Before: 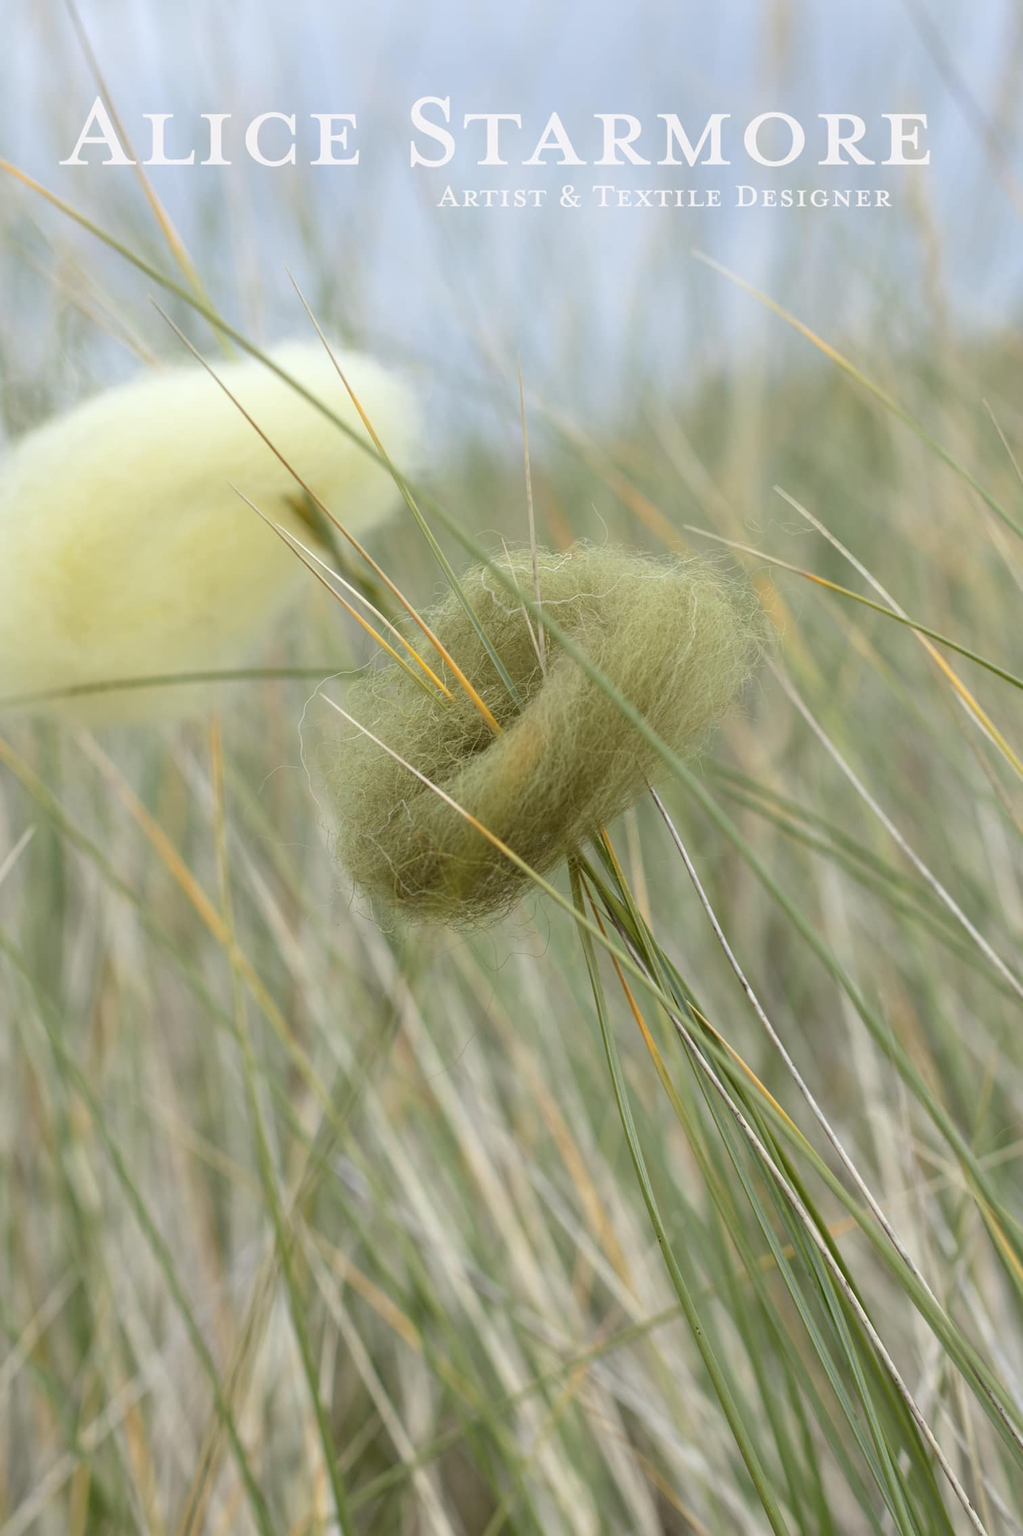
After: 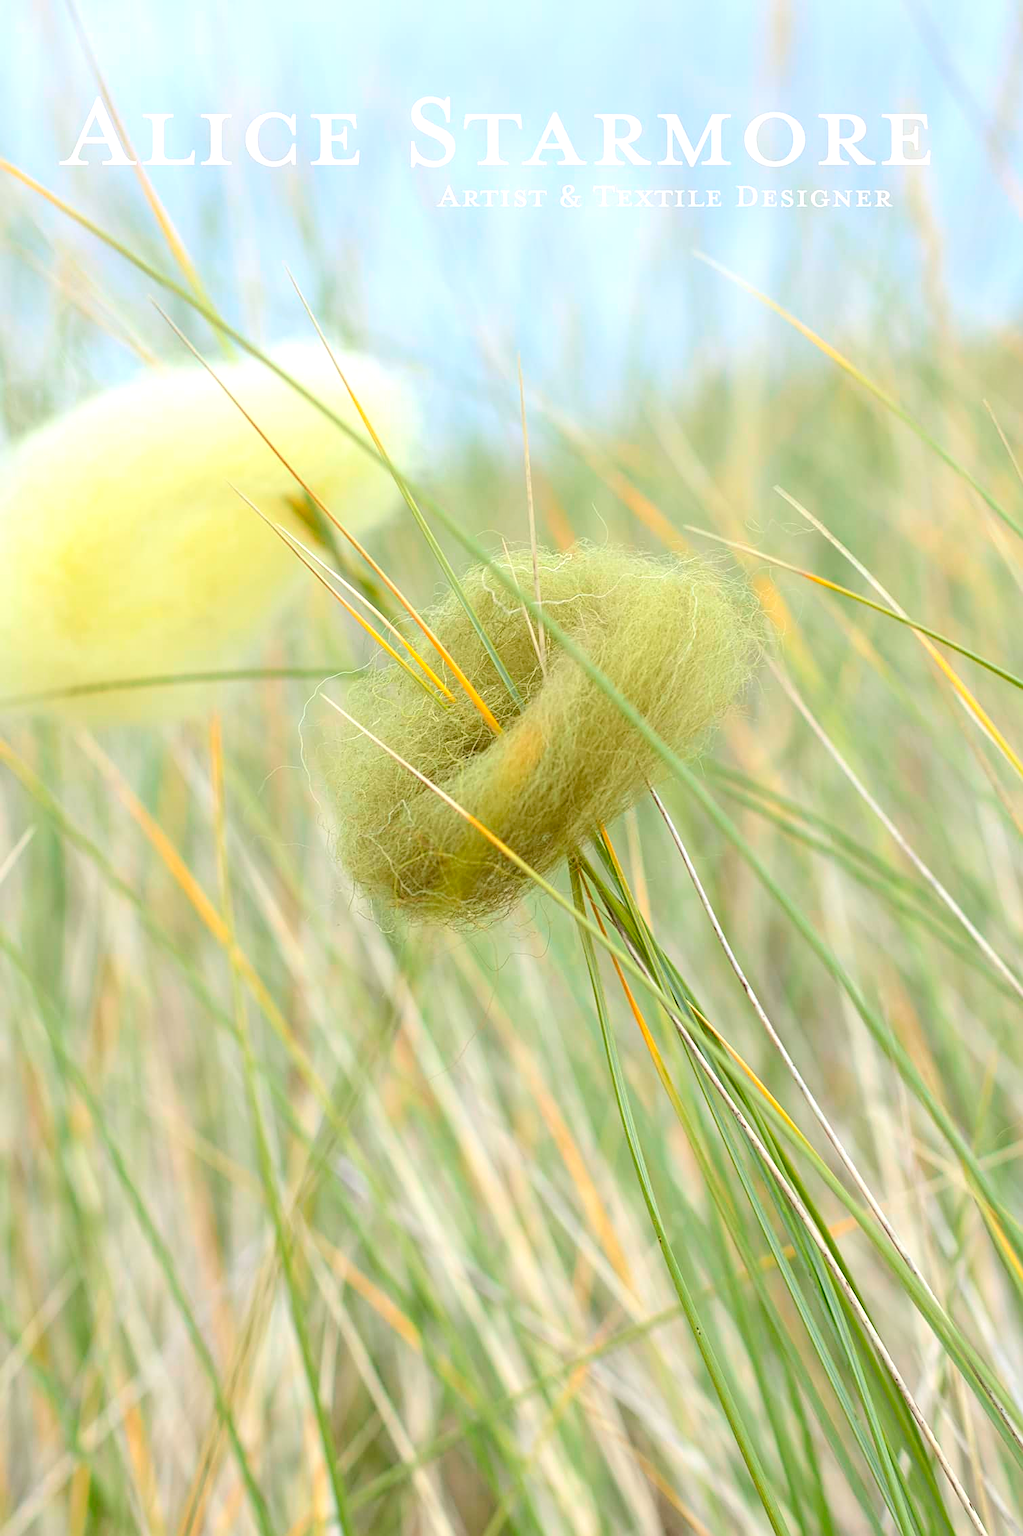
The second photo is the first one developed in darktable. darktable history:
tone curve: preserve colors none
exposure: black level correction 0.001, exposure 0.499 EV, compensate exposure bias true, compensate highlight preservation false
sharpen: on, module defaults
contrast brightness saturation: contrast 0.067, brightness 0.174, saturation 0.402
